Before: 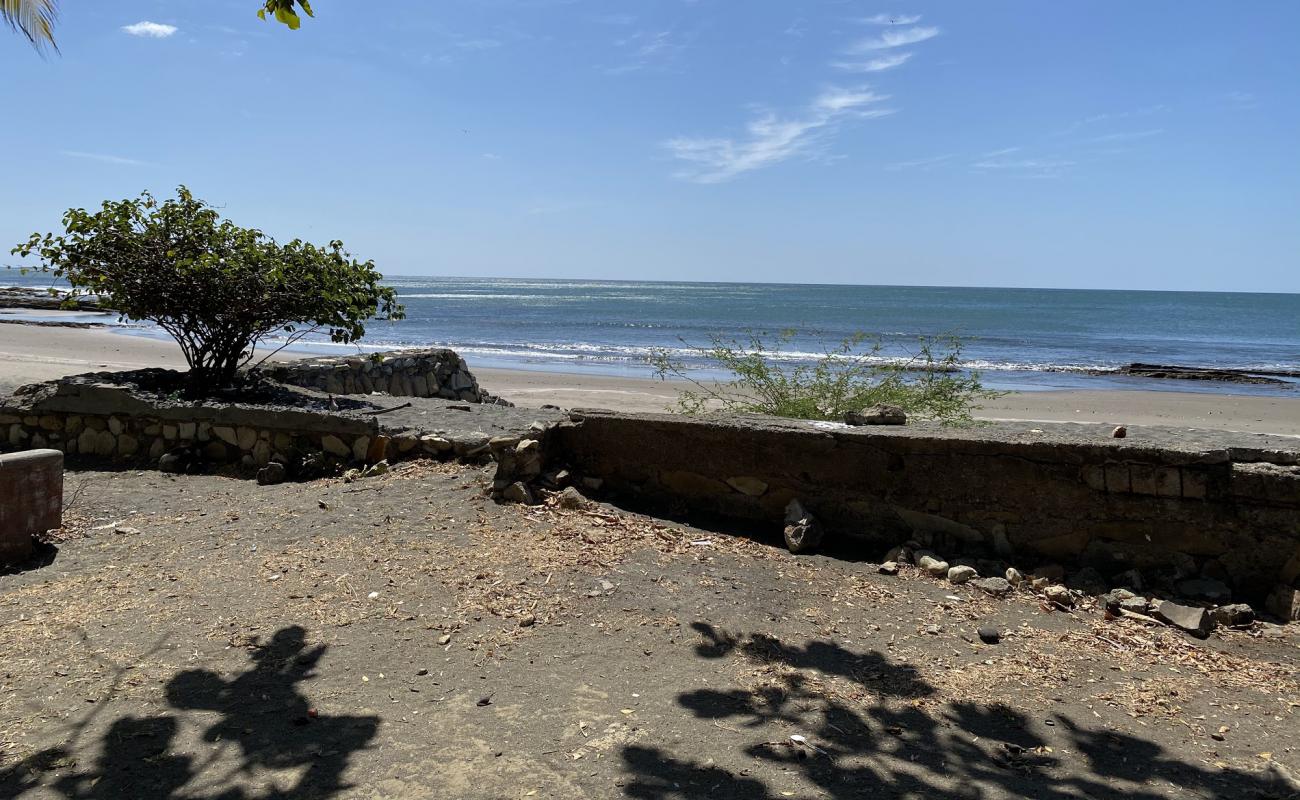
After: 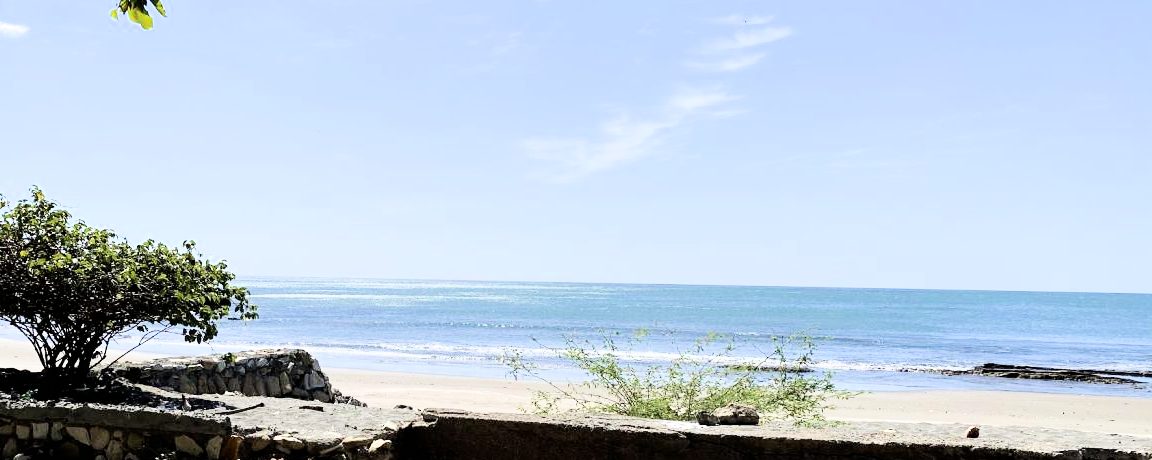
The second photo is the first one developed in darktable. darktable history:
exposure: black level correction 0, exposure 1.74 EV, compensate highlight preservation false
filmic rgb: black relative exposure -7.98 EV, white relative exposure 4.04 EV, threshold 3.05 EV, hardness 4.17, contrast 1.367, enable highlight reconstruction true
crop and rotate: left 11.347%, bottom 42.414%
tone equalizer: edges refinement/feathering 500, mask exposure compensation -1.57 EV, preserve details no
tone curve: curves: ch0 [(0, 0) (0.339, 0.306) (0.687, 0.706) (1, 1)], color space Lab, independent channels, preserve colors none
